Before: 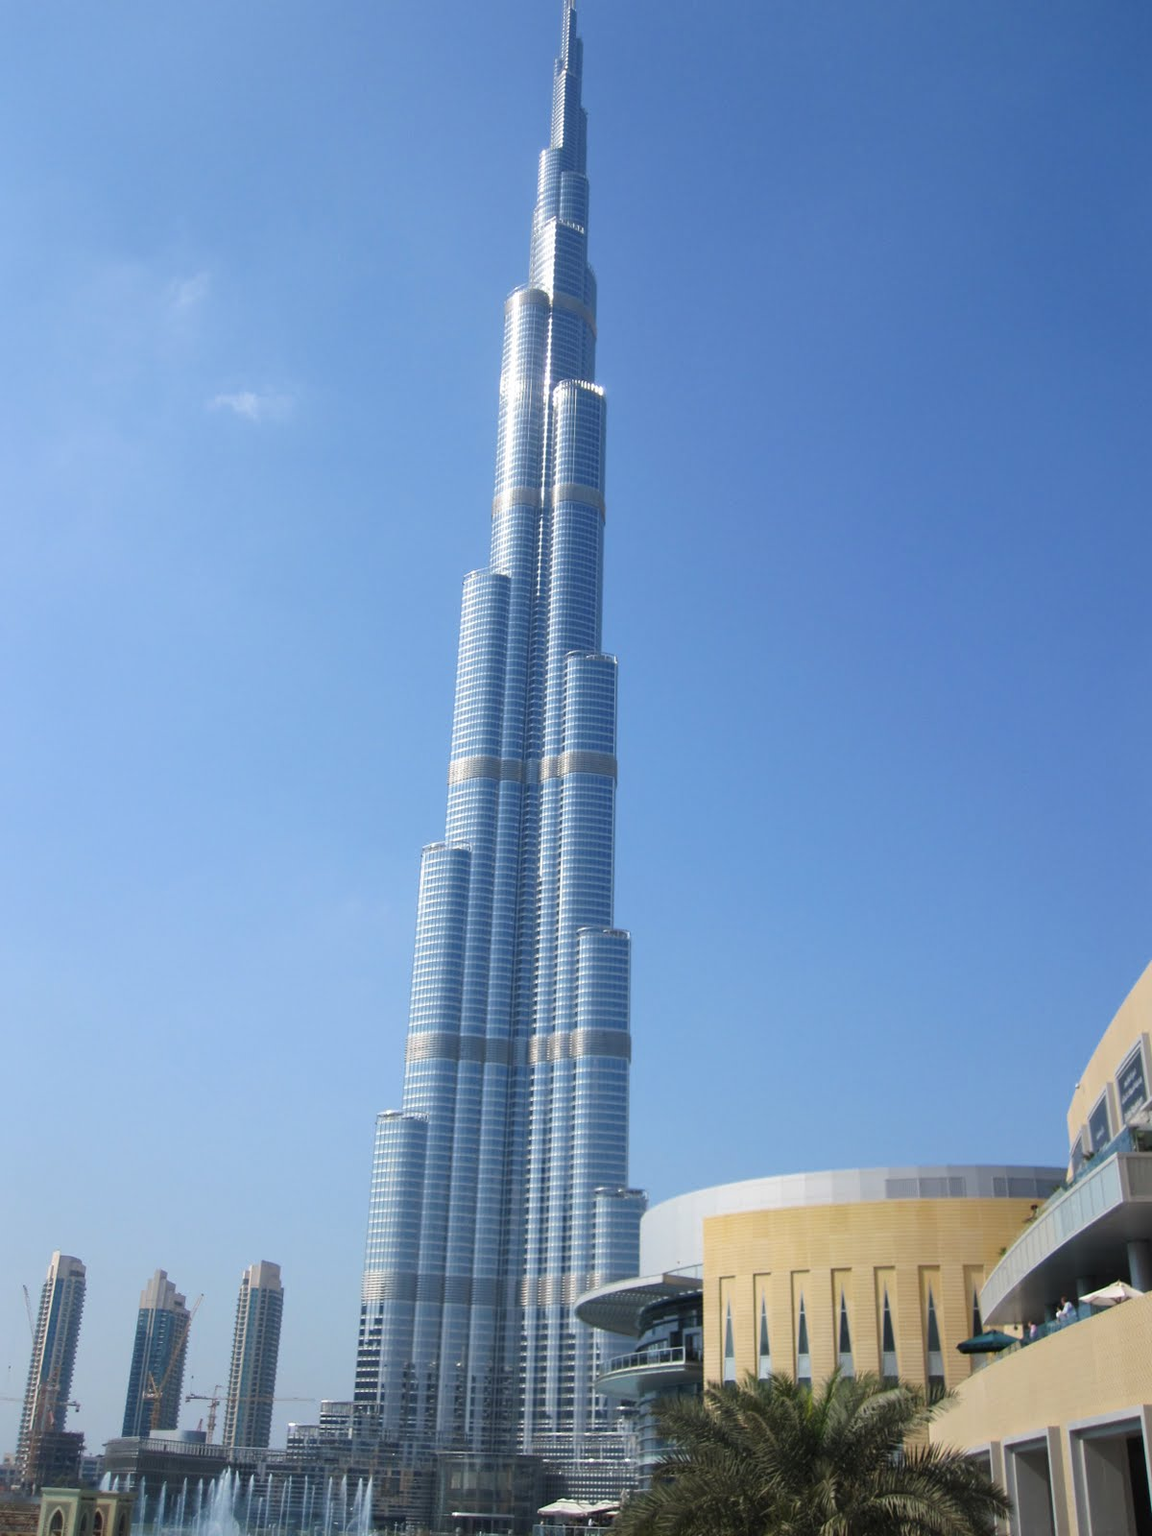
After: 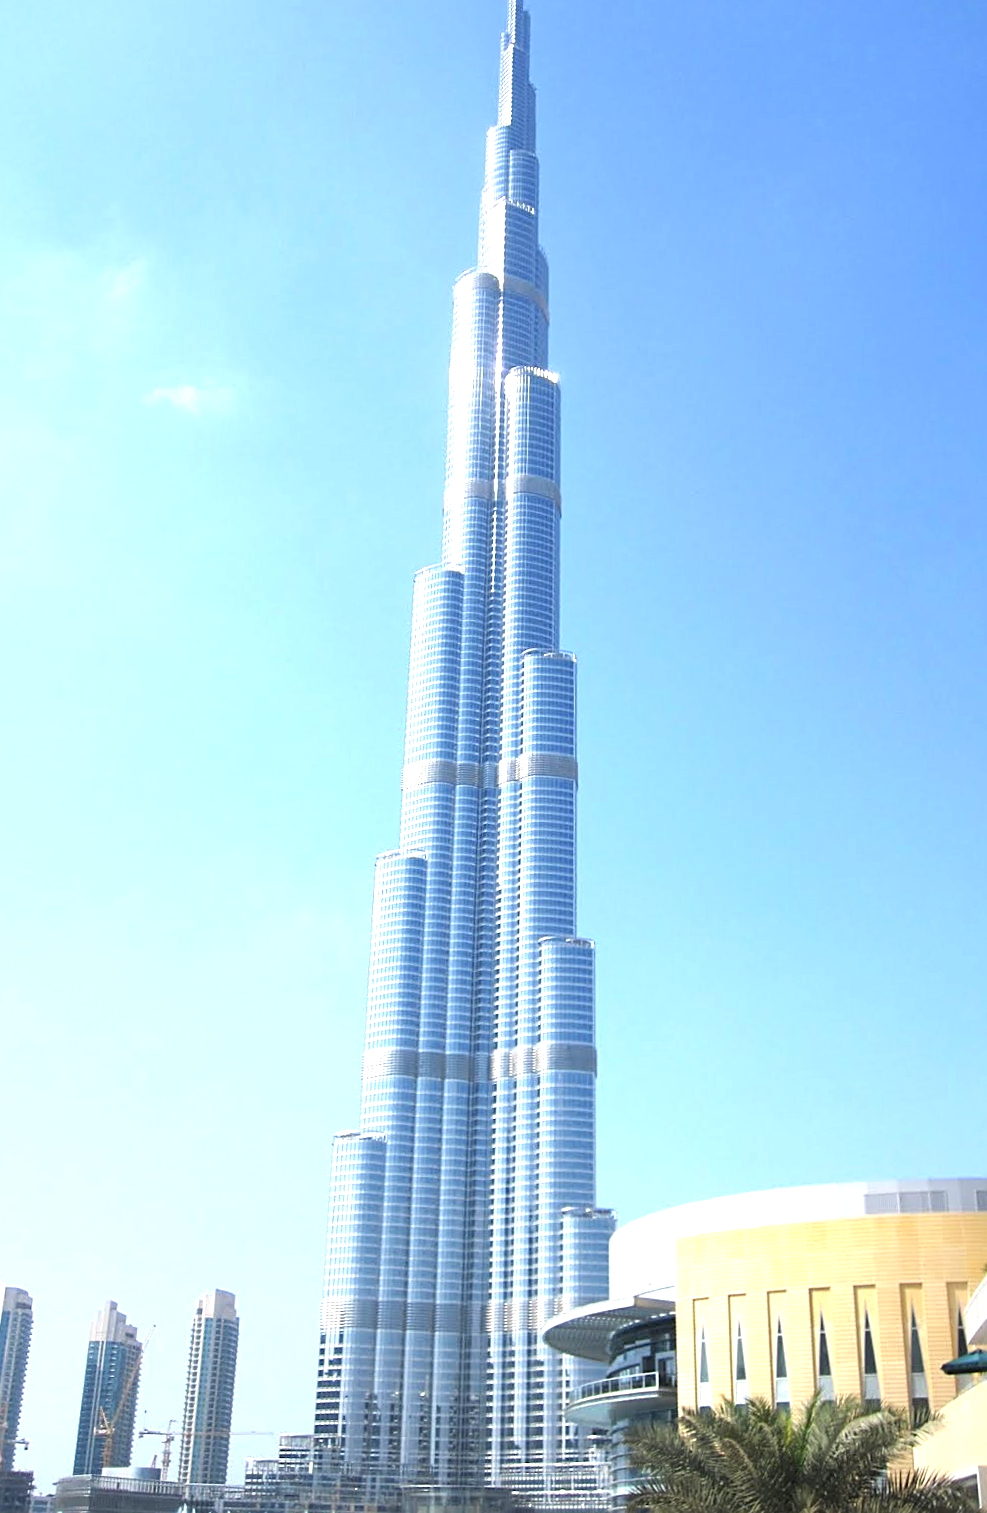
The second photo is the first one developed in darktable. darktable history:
exposure: exposure 1.208 EV, compensate highlight preservation false
sharpen: on, module defaults
crop and rotate: angle 0.904°, left 4.528%, top 0.853%, right 11.461%, bottom 2.562%
